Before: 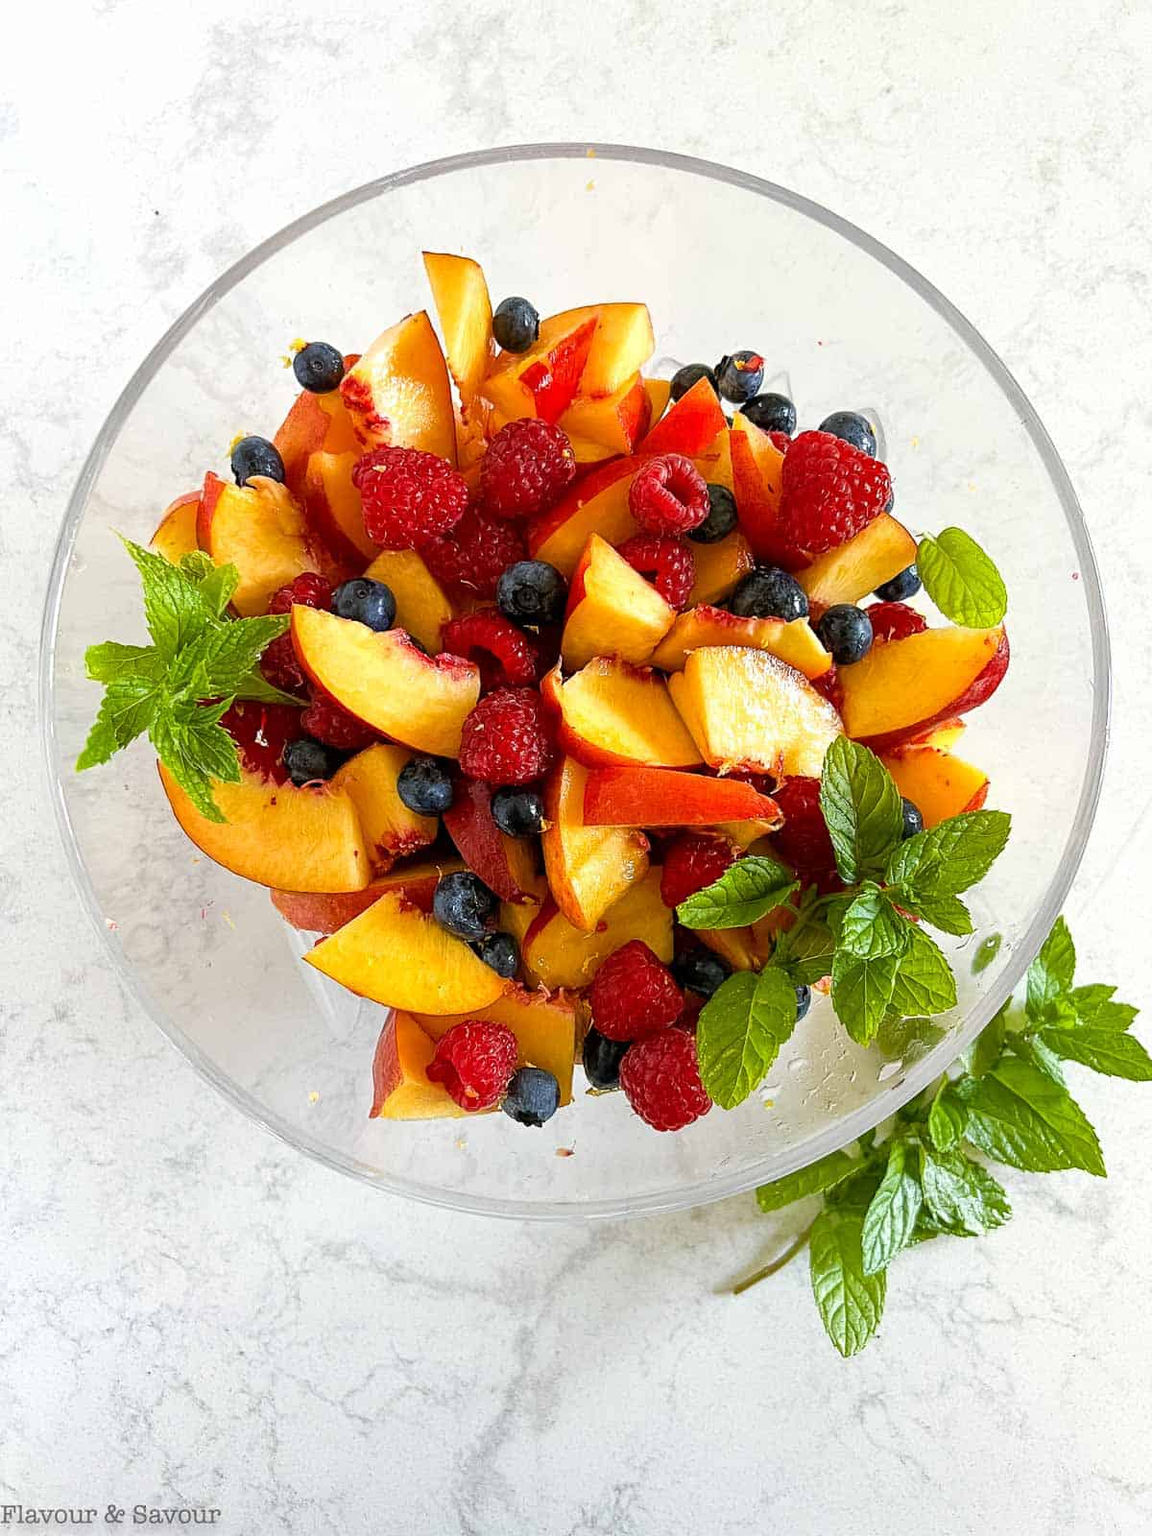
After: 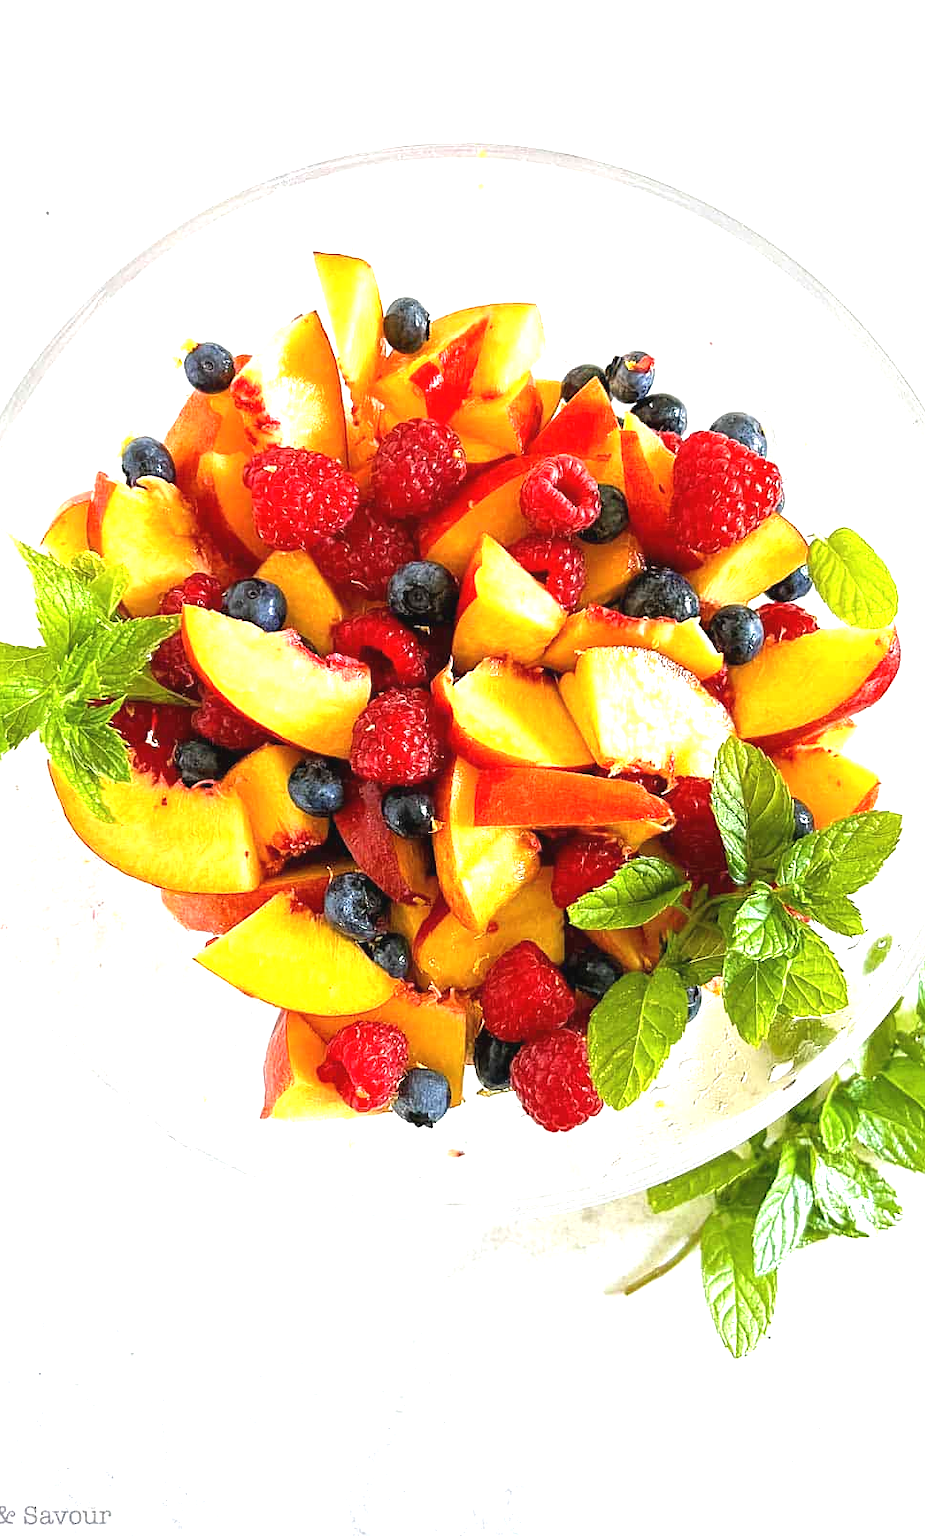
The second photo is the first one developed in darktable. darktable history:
crop and rotate: left 9.509%, right 10.201%
exposure: black level correction -0.002, exposure 1.11 EV, compensate highlight preservation false
